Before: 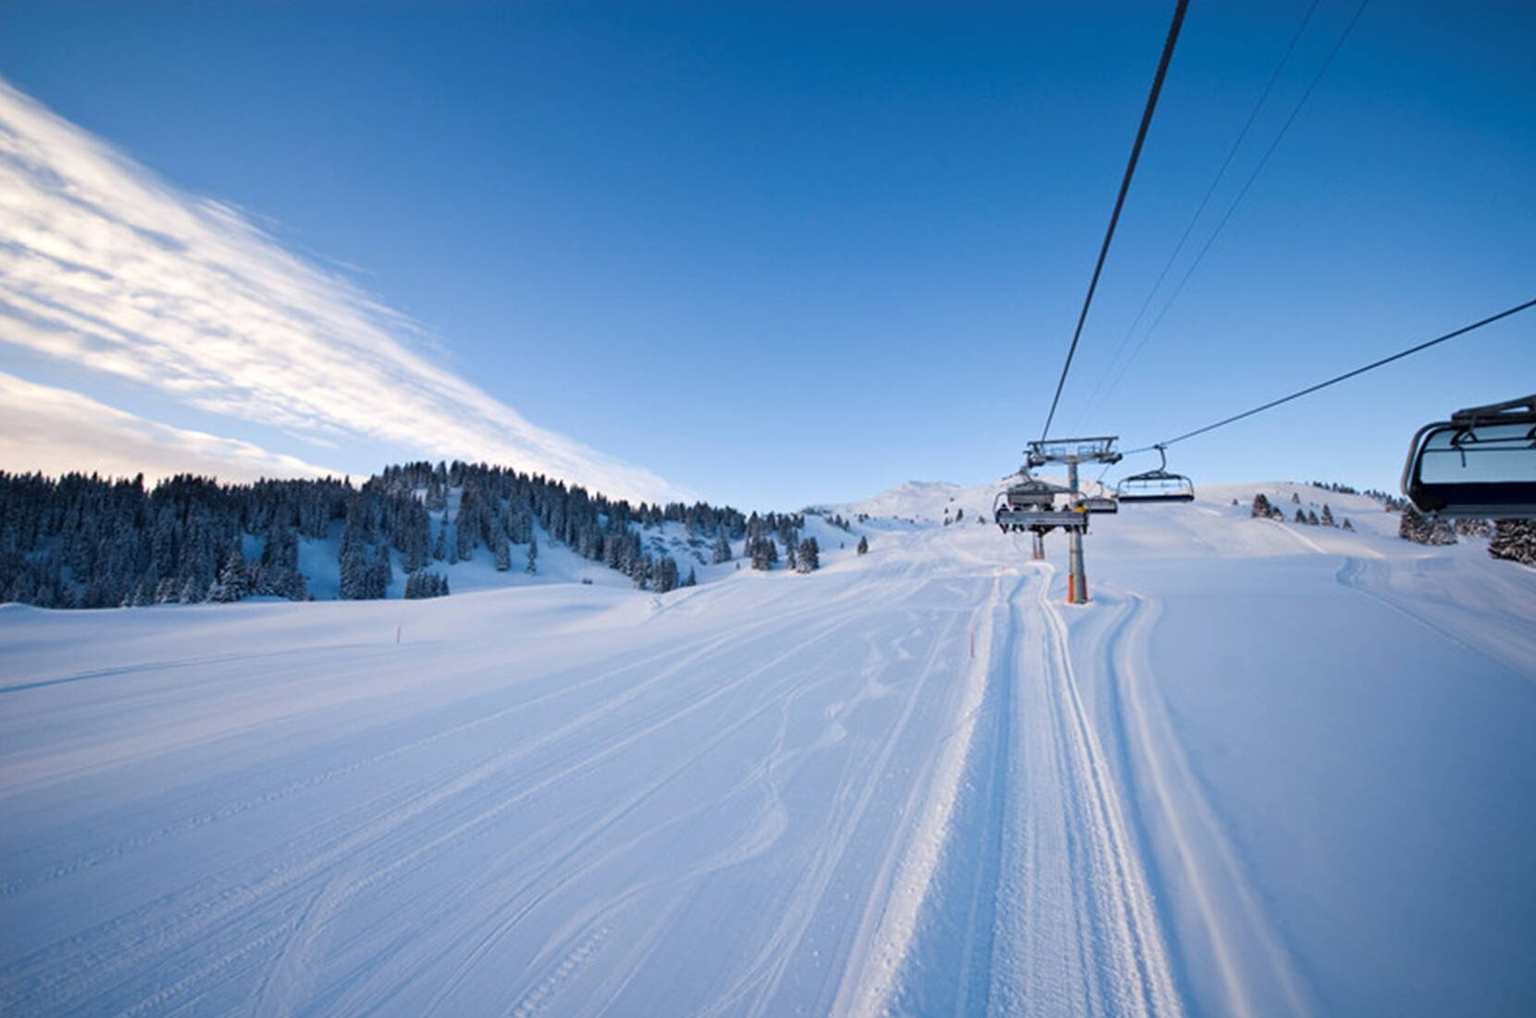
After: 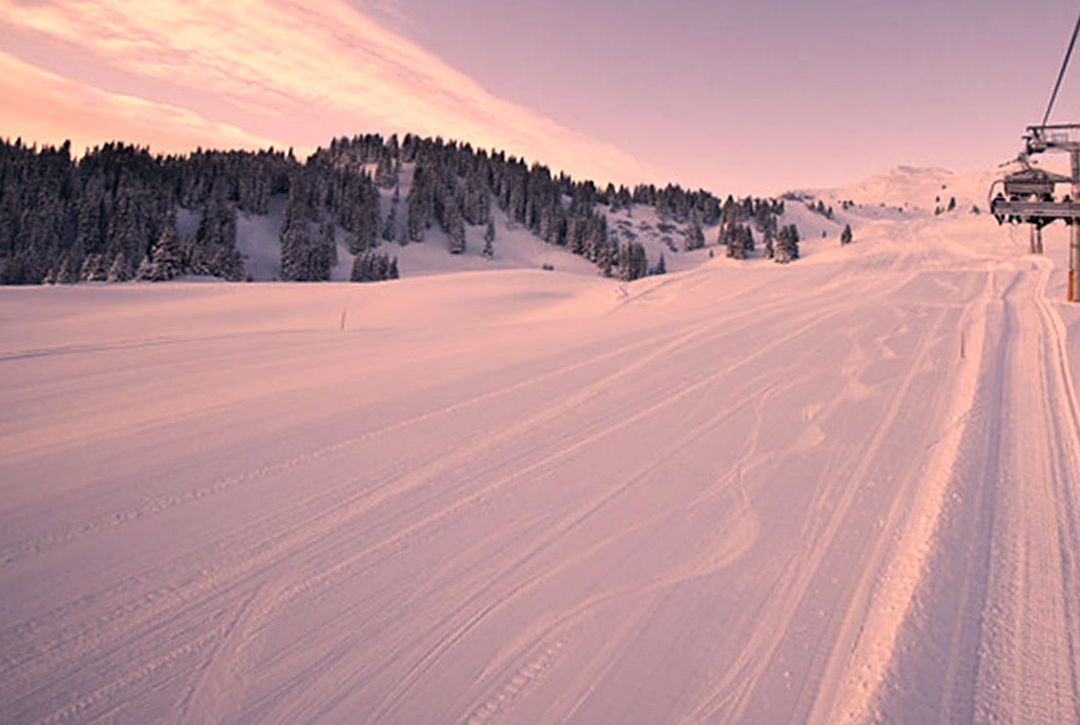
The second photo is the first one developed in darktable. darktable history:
exposure: exposure -0.043 EV, compensate highlight preservation false
sharpen: on, module defaults
crop and rotate: angle -1.22°, left 3.744%, top 31.918%, right 29.1%
levels: mode automatic, levels [0, 0.478, 1]
color correction: highlights a* 39.76, highlights b* 39.96, saturation 0.692
